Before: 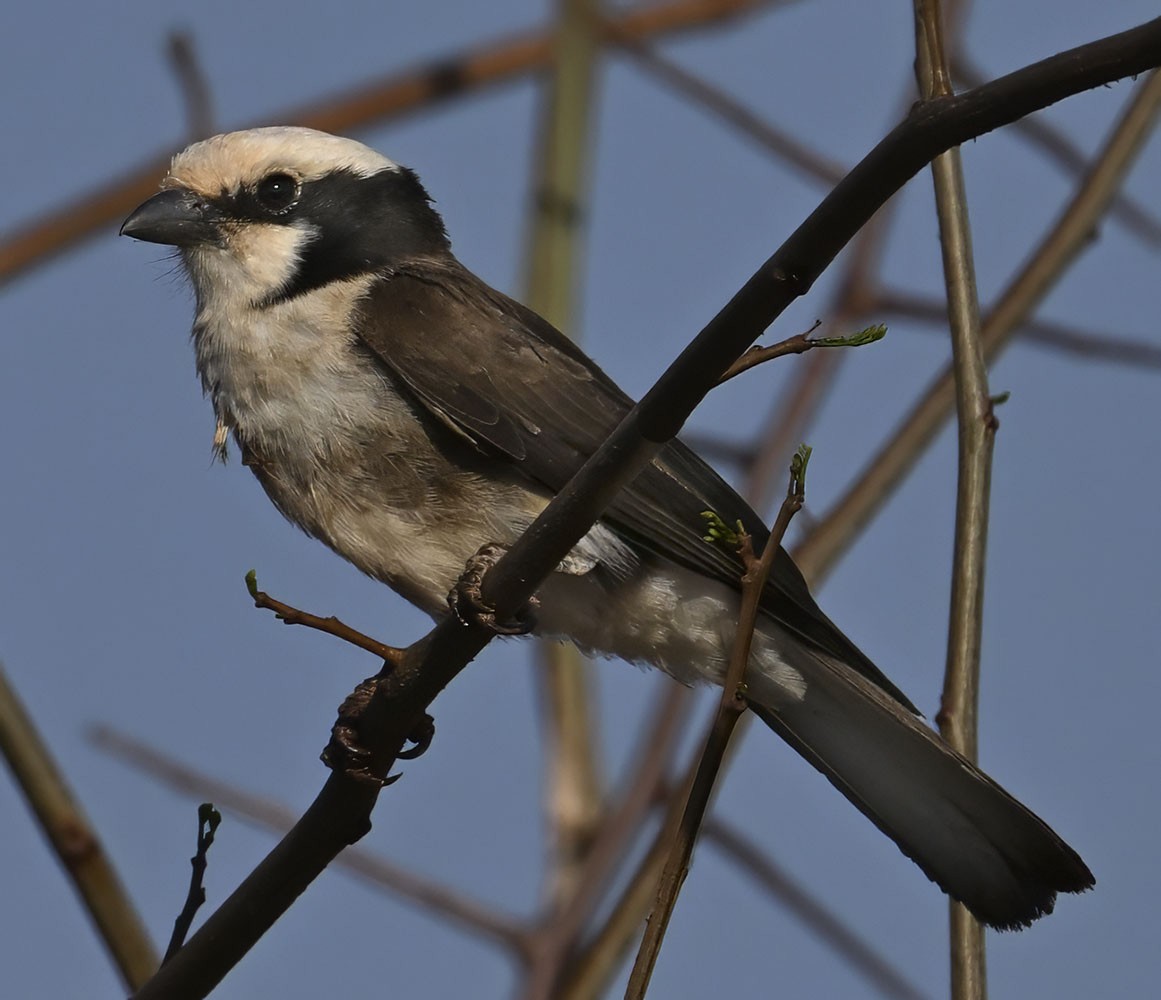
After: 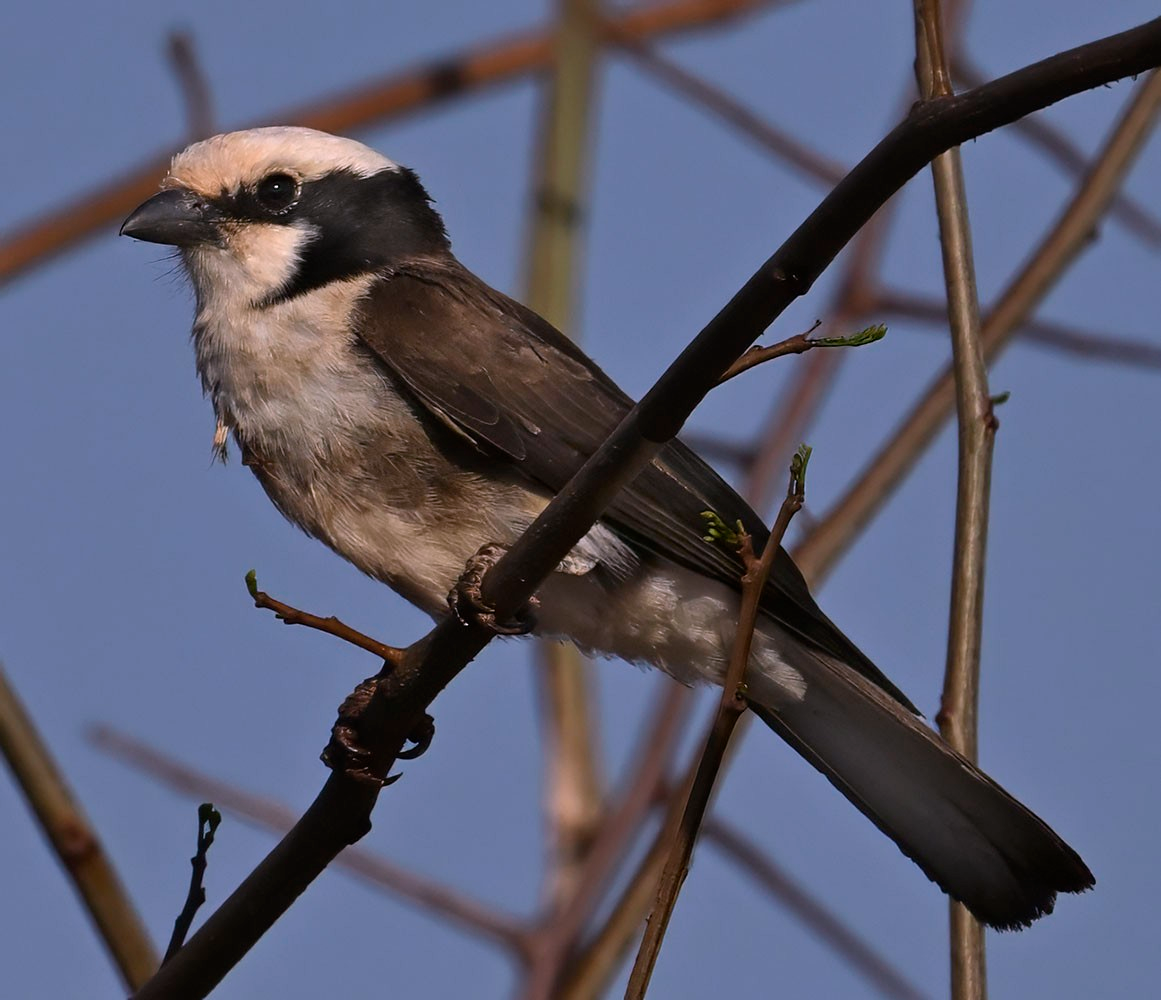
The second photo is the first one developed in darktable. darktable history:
white balance: red 1.05, blue 1.072
